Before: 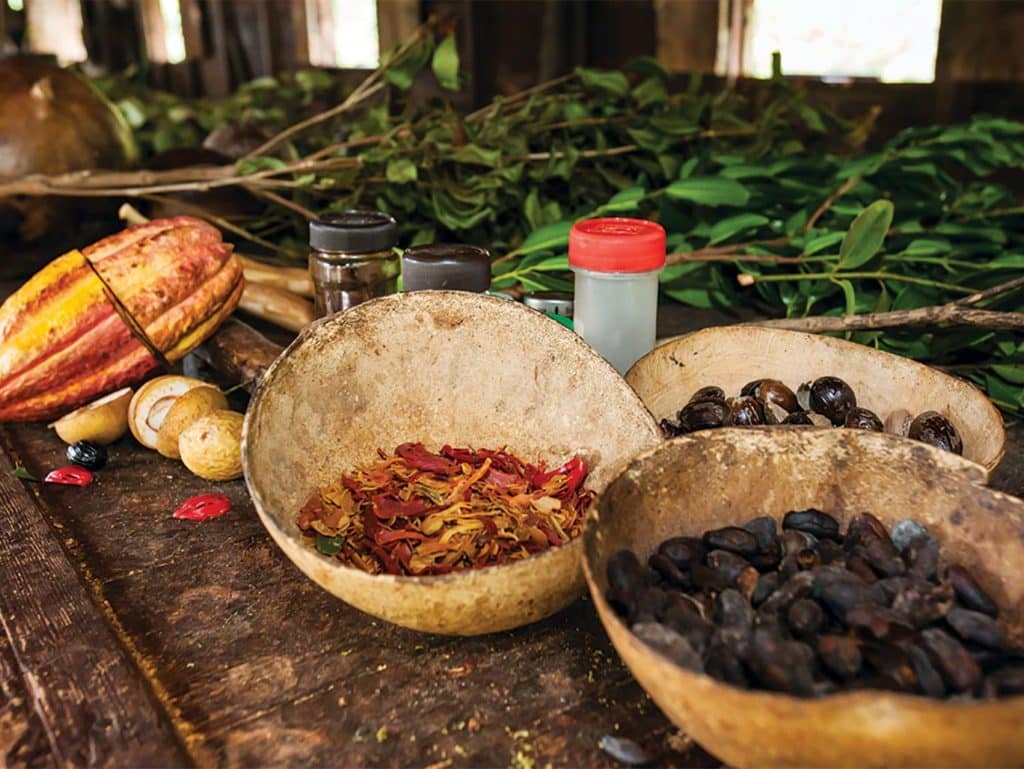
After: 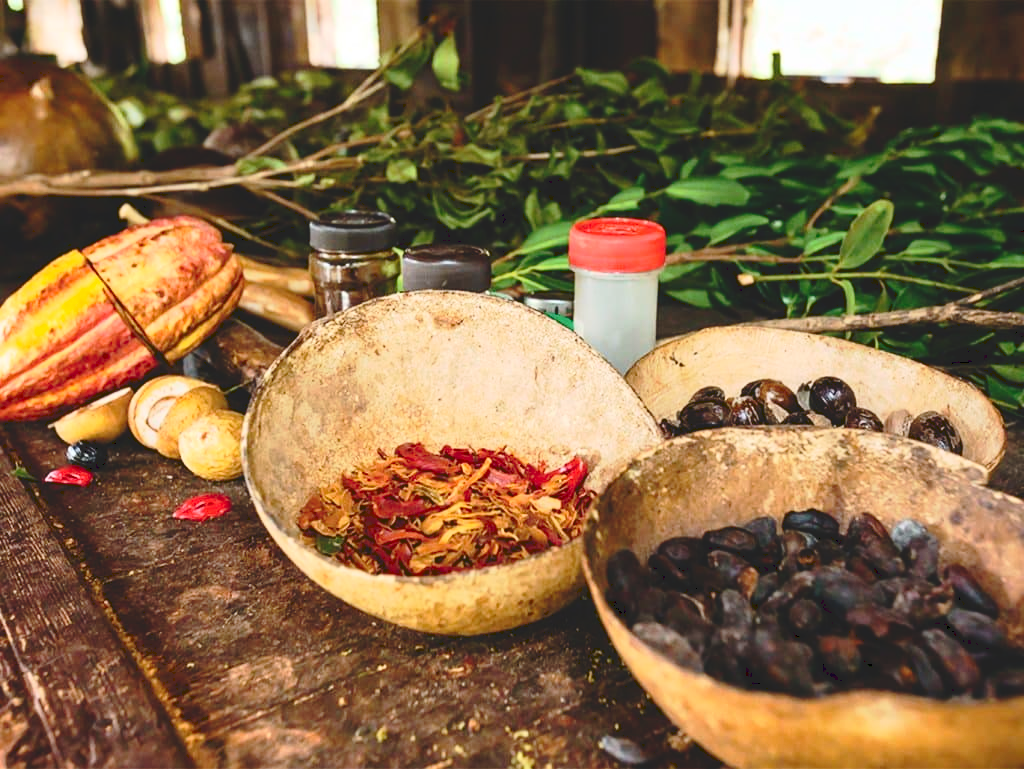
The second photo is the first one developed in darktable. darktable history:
tone curve: curves: ch0 [(0, 0) (0.003, 0.128) (0.011, 0.133) (0.025, 0.133) (0.044, 0.141) (0.069, 0.152) (0.1, 0.169) (0.136, 0.201) (0.177, 0.239) (0.224, 0.294) (0.277, 0.358) (0.335, 0.428) (0.399, 0.488) (0.468, 0.55) (0.543, 0.611) (0.623, 0.678) (0.709, 0.755) (0.801, 0.843) (0.898, 0.91) (1, 1)], preserve colors none
contrast brightness saturation: contrast 0.23, brightness 0.1, saturation 0.29
